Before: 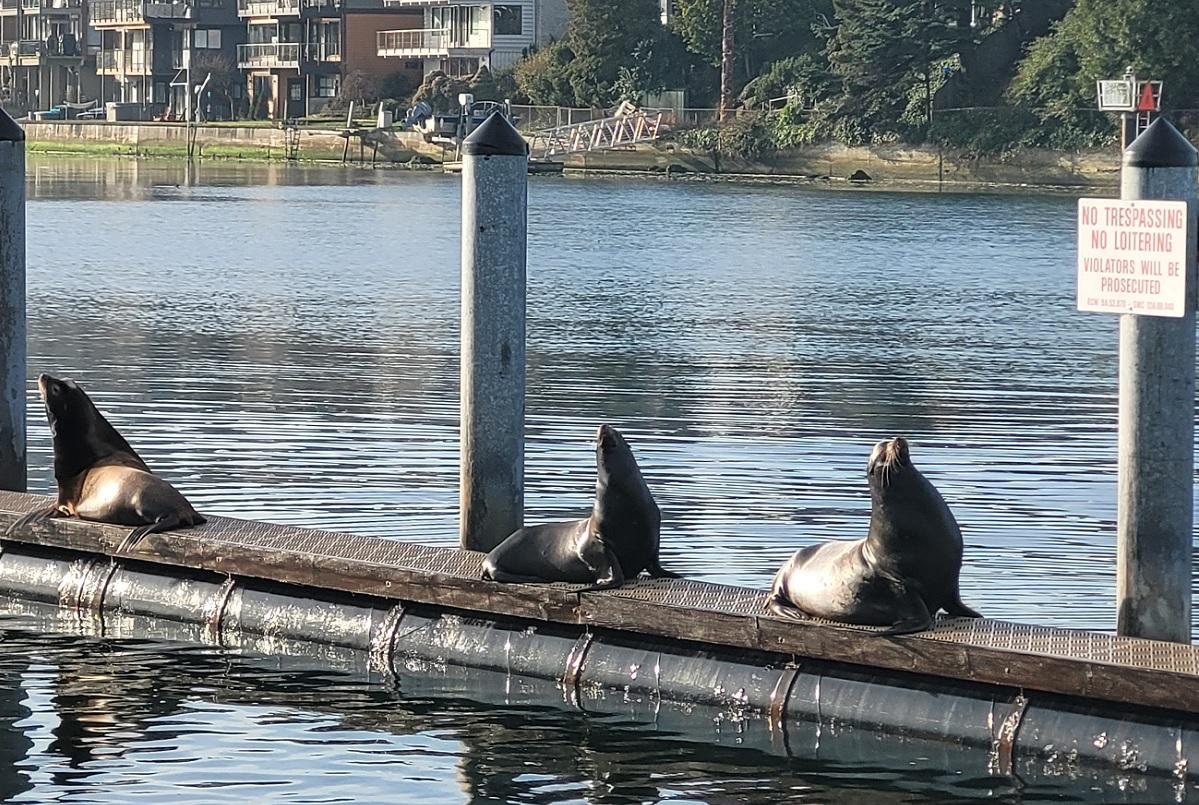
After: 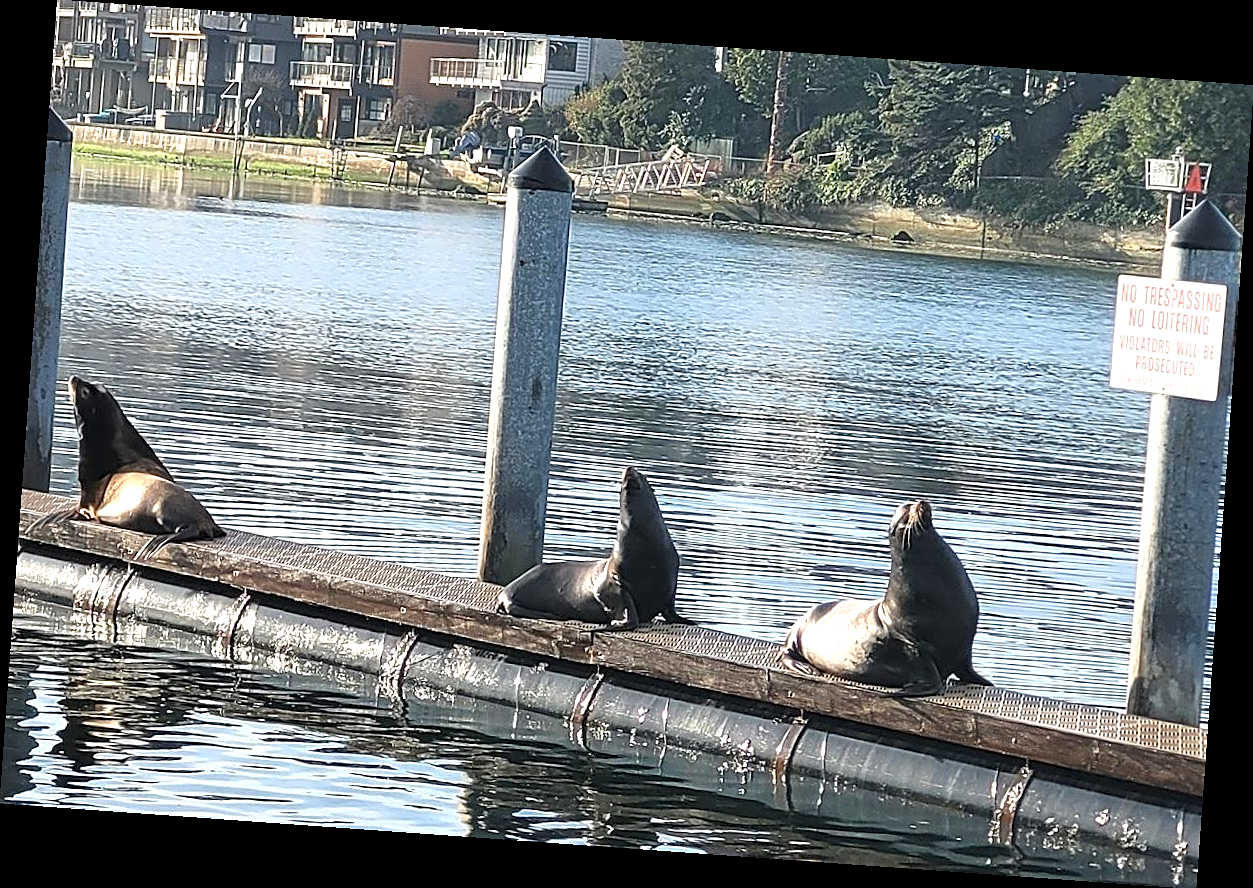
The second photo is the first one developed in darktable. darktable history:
exposure: exposure 0.574 EV, compensate highlight preservation false
rotate and perspective: rotation 4.1°, automatic cropping off
sharpen: on, module defaults
